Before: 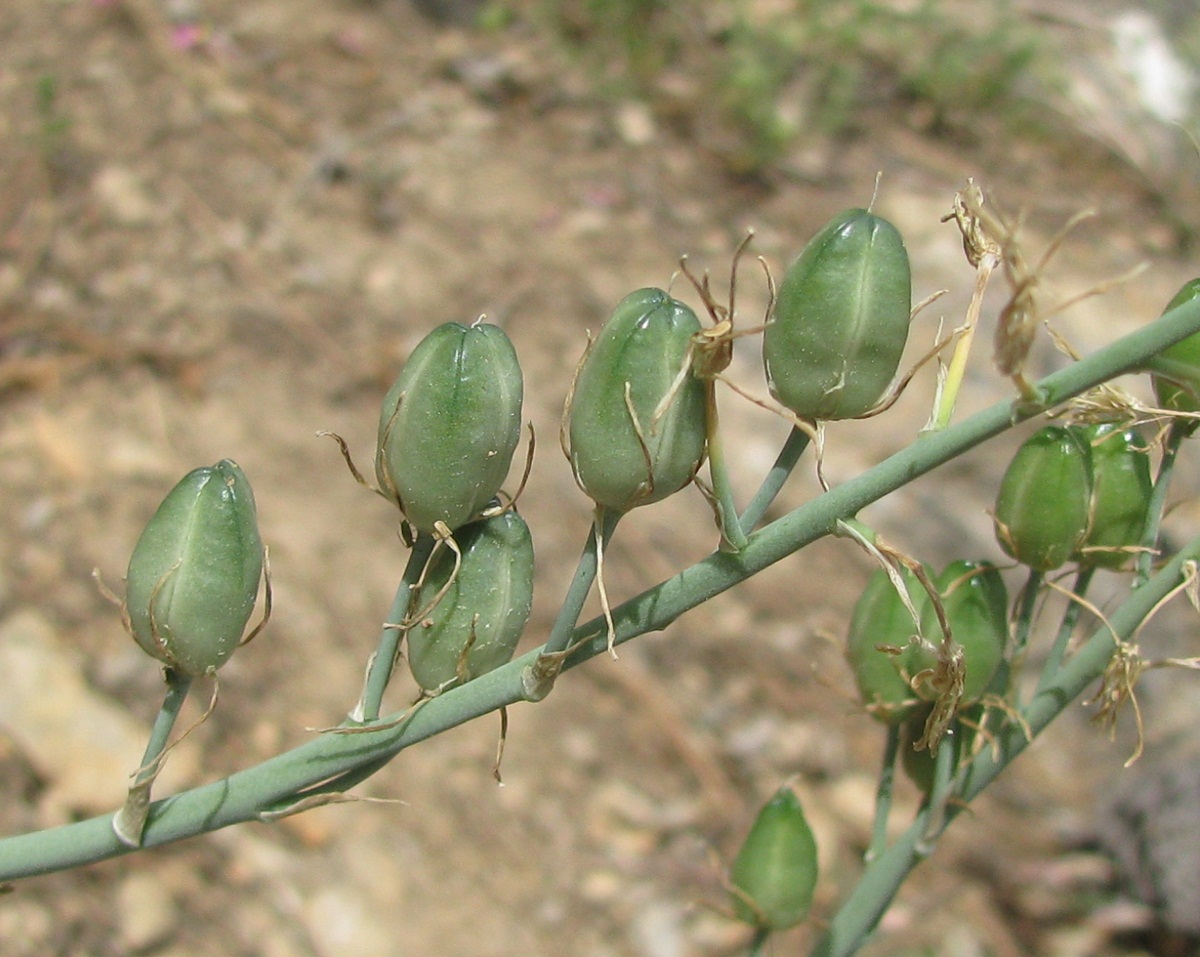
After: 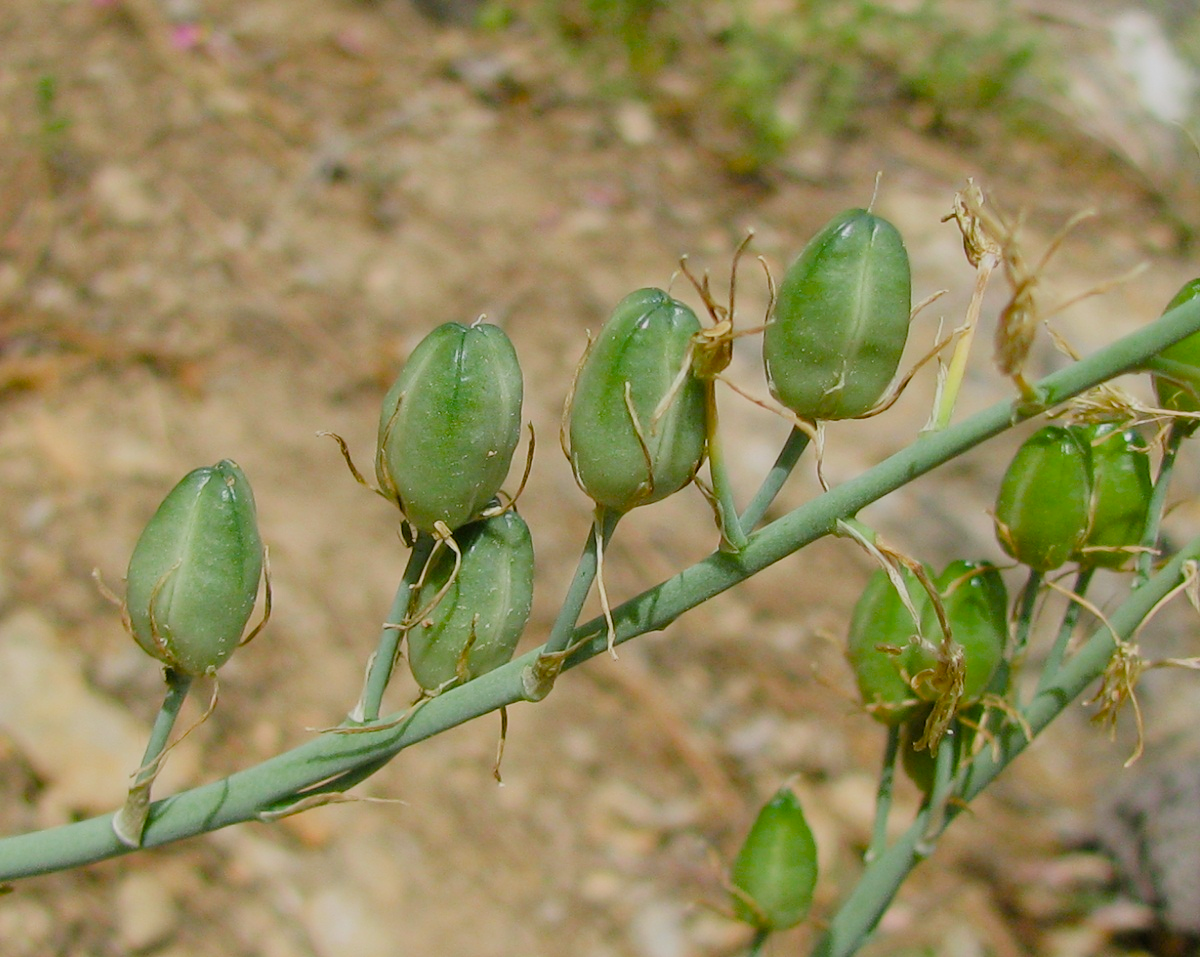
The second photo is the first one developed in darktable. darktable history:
color balance rgb: linear chroma grading › global chroma 6.016%, perceptual saturation grading › global saturation 34.833%, perceptual saturation grading › highlights -25.076%, perceptual saturation grading › shadows 49.936%
filmic rgb: black relative exposure -7.65 EV, white relative exposure 4.56 EV, threshold 2.97 EV, hardness 3.61, enable highlight reconstruction true
